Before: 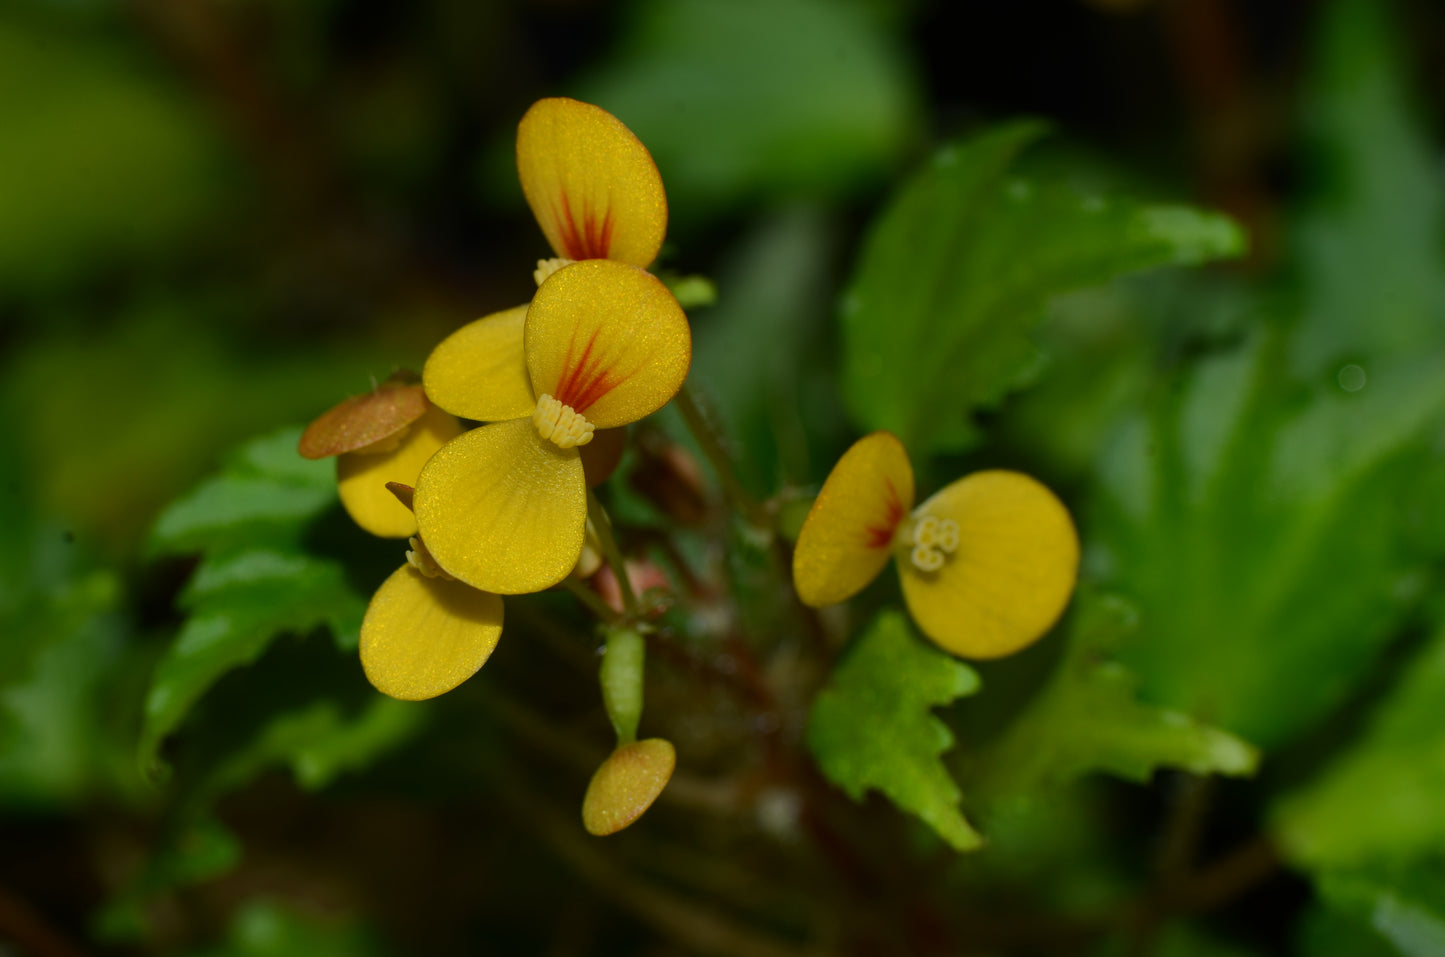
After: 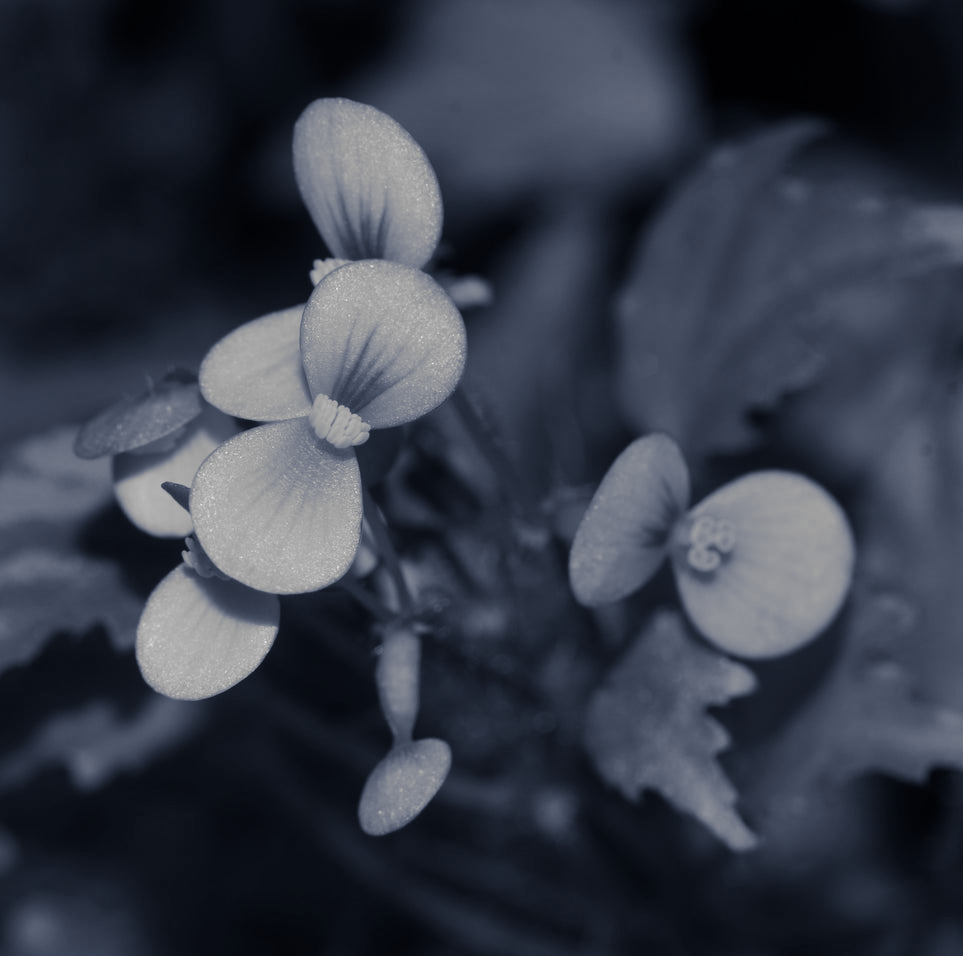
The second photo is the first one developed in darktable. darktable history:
white balance: emerald 1
monochrome: a 32, b 64, size 2.3, highlights 1
crop and rotate: left 15.546%, right 17.787%
split-toning: shadows › hue 230.4°
